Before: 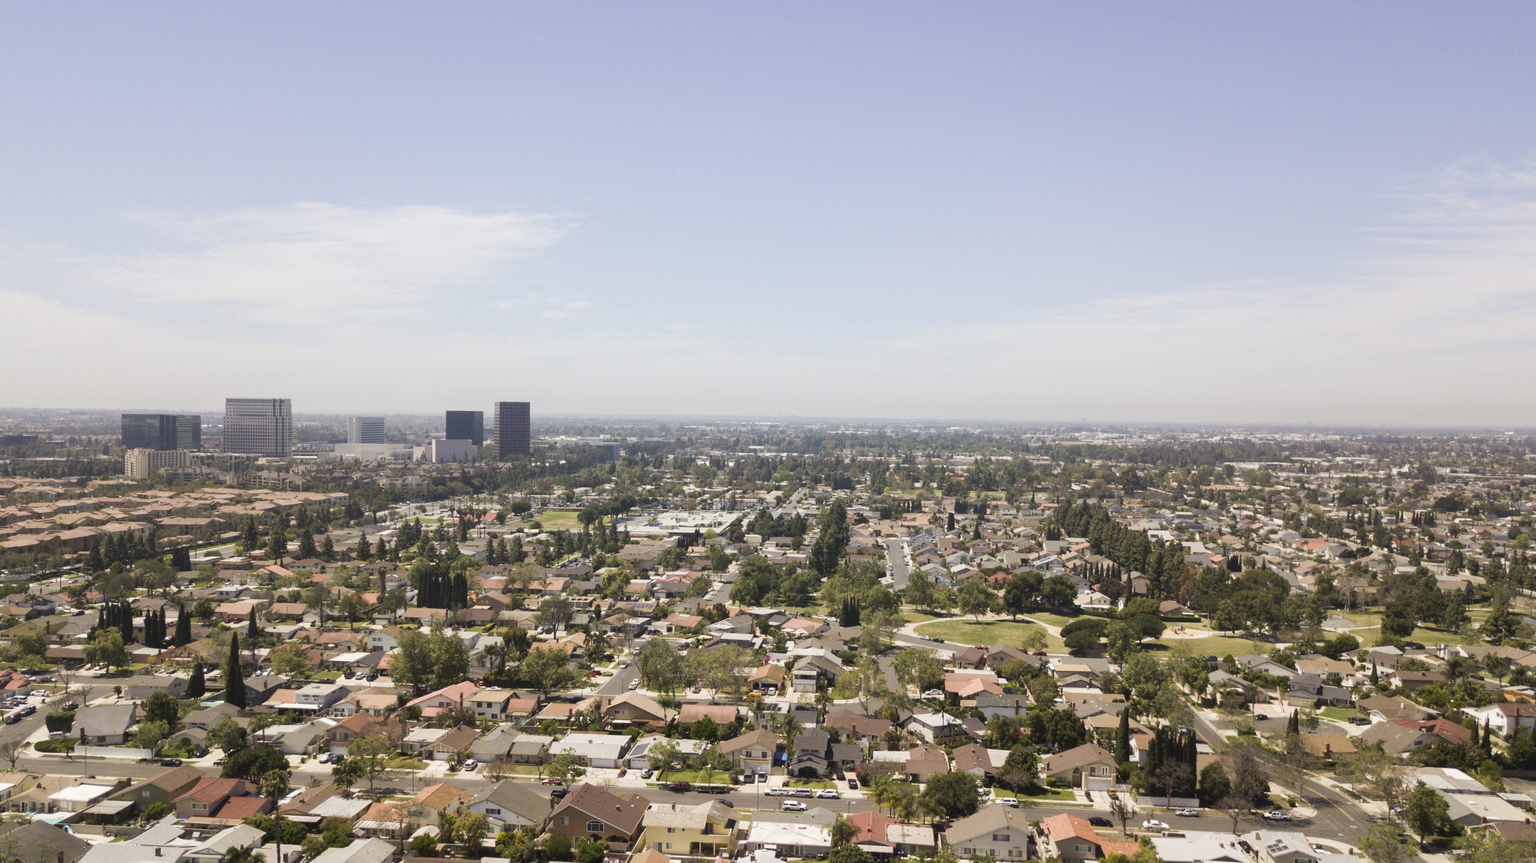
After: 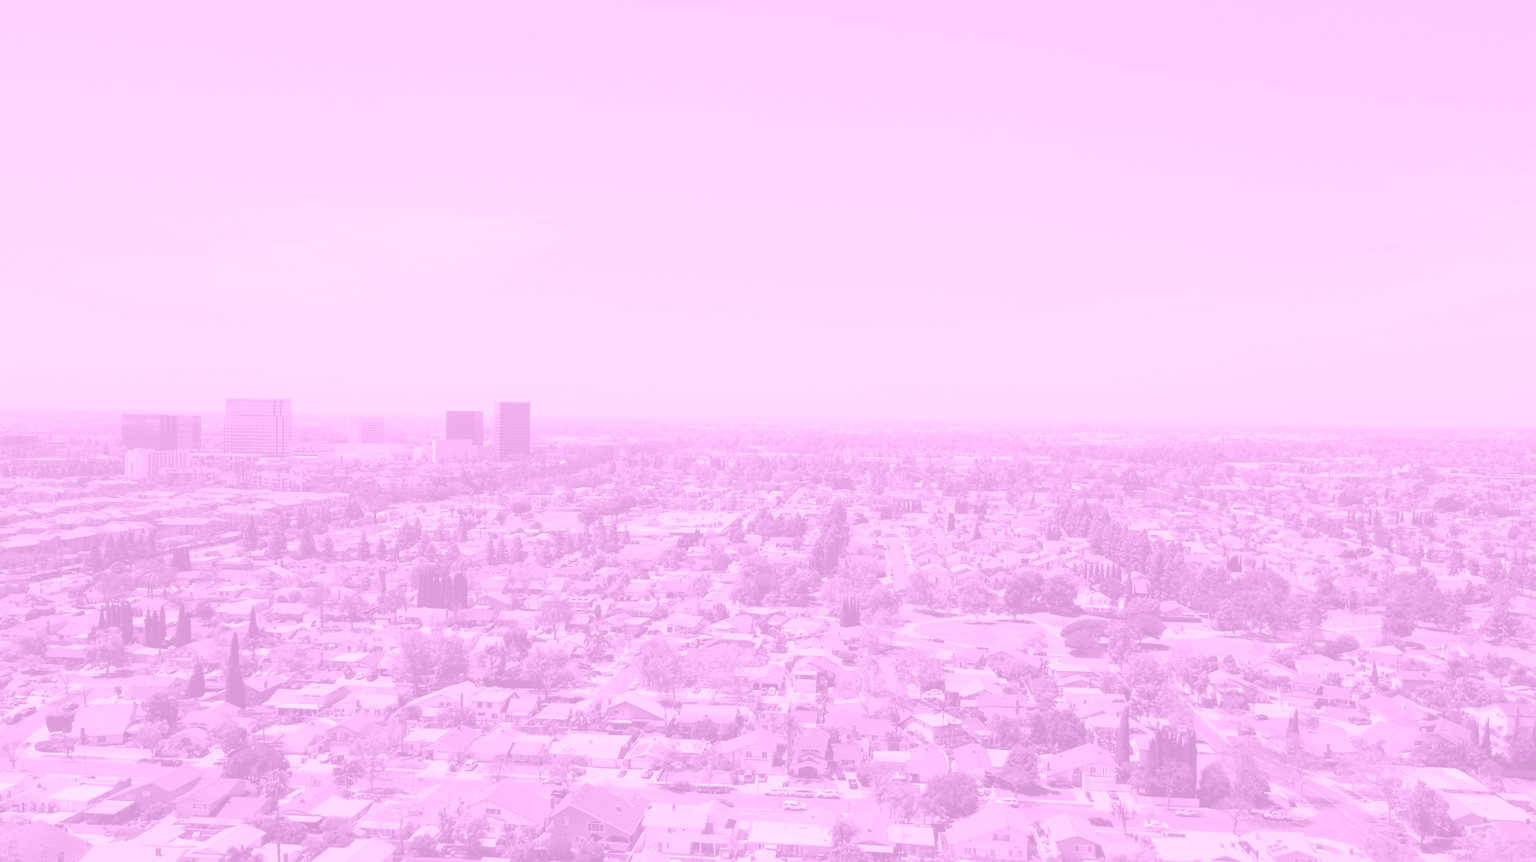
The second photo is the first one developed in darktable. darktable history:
colorize: hue 331.2°, saturation 75%, source mix 30.28%, lightness 70.52%, version 1
